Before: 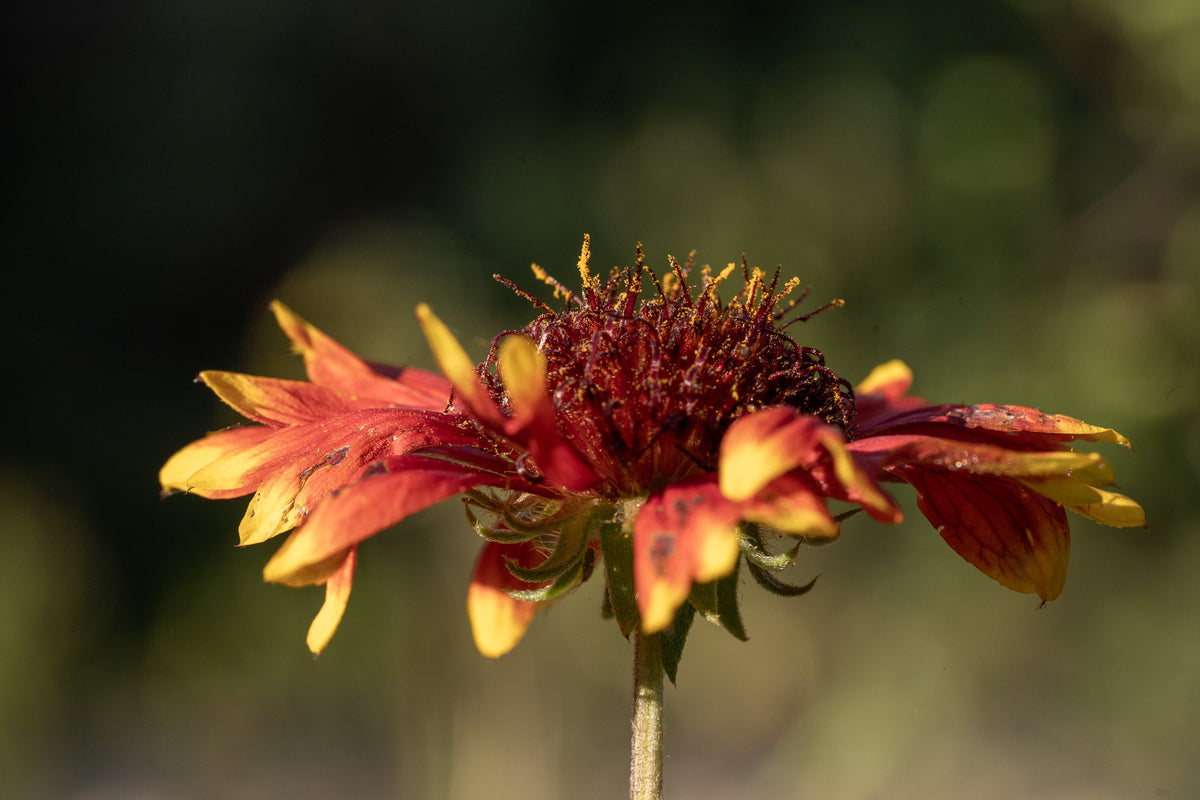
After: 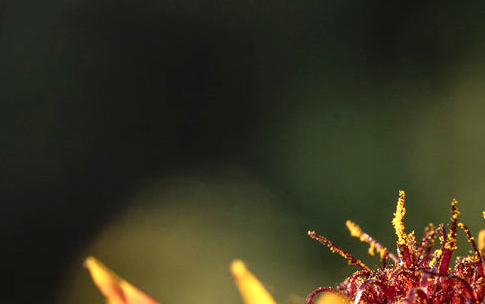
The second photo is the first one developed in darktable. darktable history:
crop: left 15.493%, top 5.463%, right 44.078%, bottom 56.453%
exposure: black level correction 0, exposure 0.898 EV, compensate exposure bias true, compensate highlight preservation false
